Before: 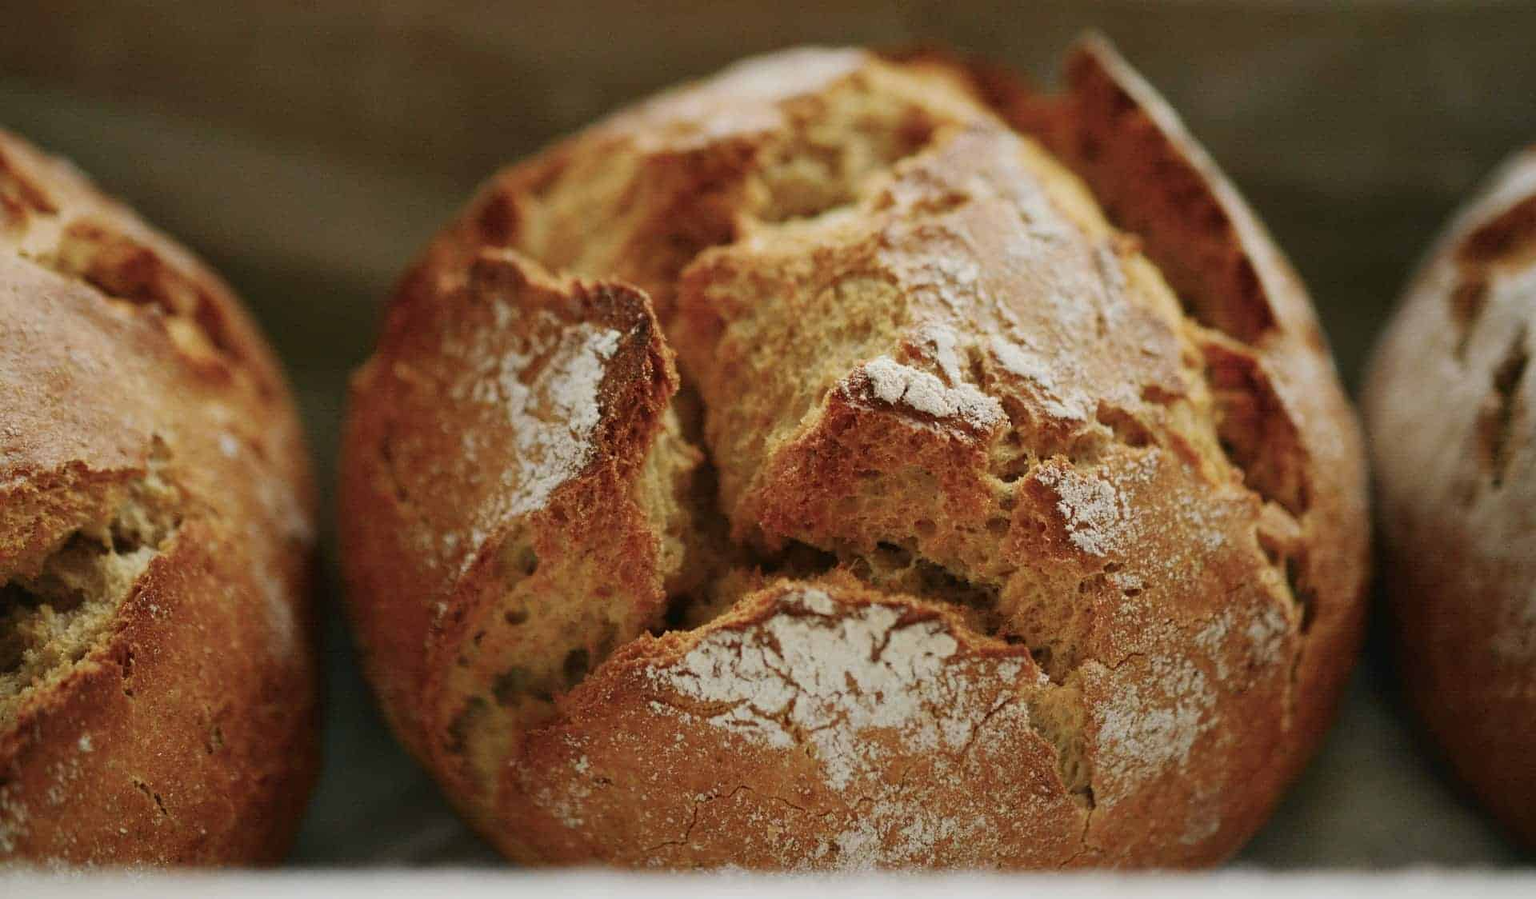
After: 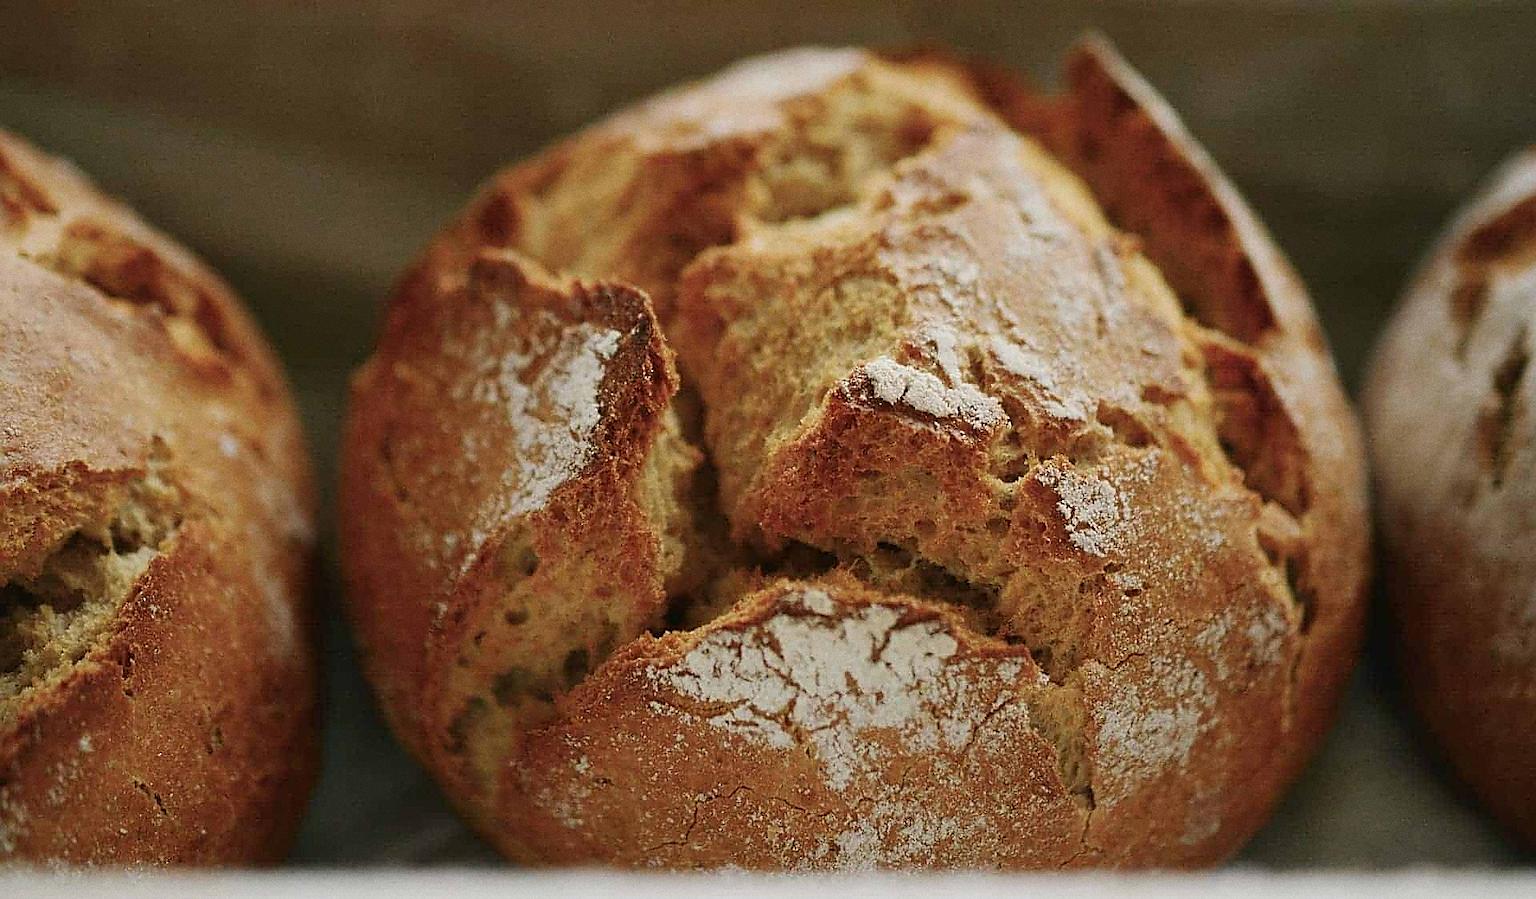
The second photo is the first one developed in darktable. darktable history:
grain: coarseness 0.09 ISO
sharpen: radius 1.4, amount 1.25, threshold 0.7
